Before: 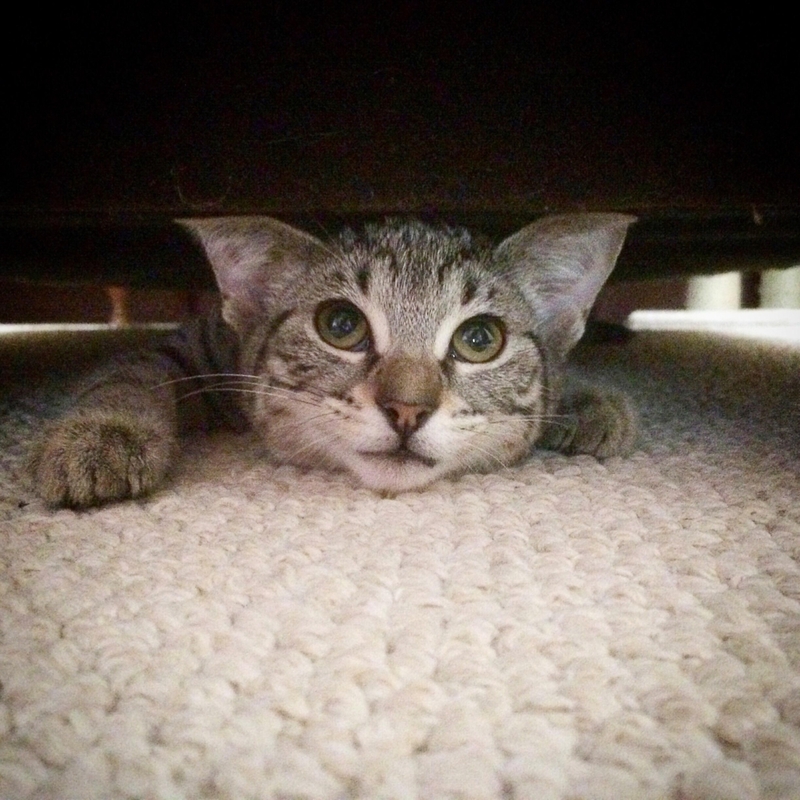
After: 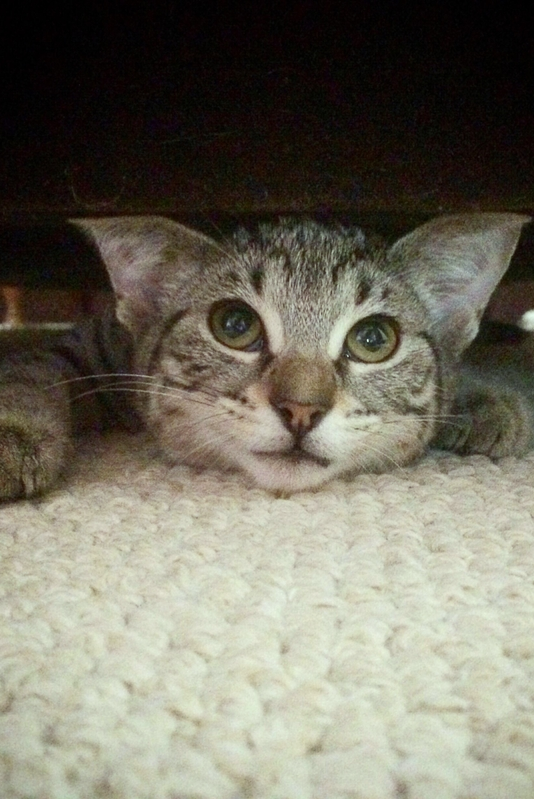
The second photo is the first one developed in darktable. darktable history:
color correction: highlights a* -8.11, highlights b* 3.23
crop and rotate: left 13.488%, right 19.699%
exposure: compensate highlight preservation false
